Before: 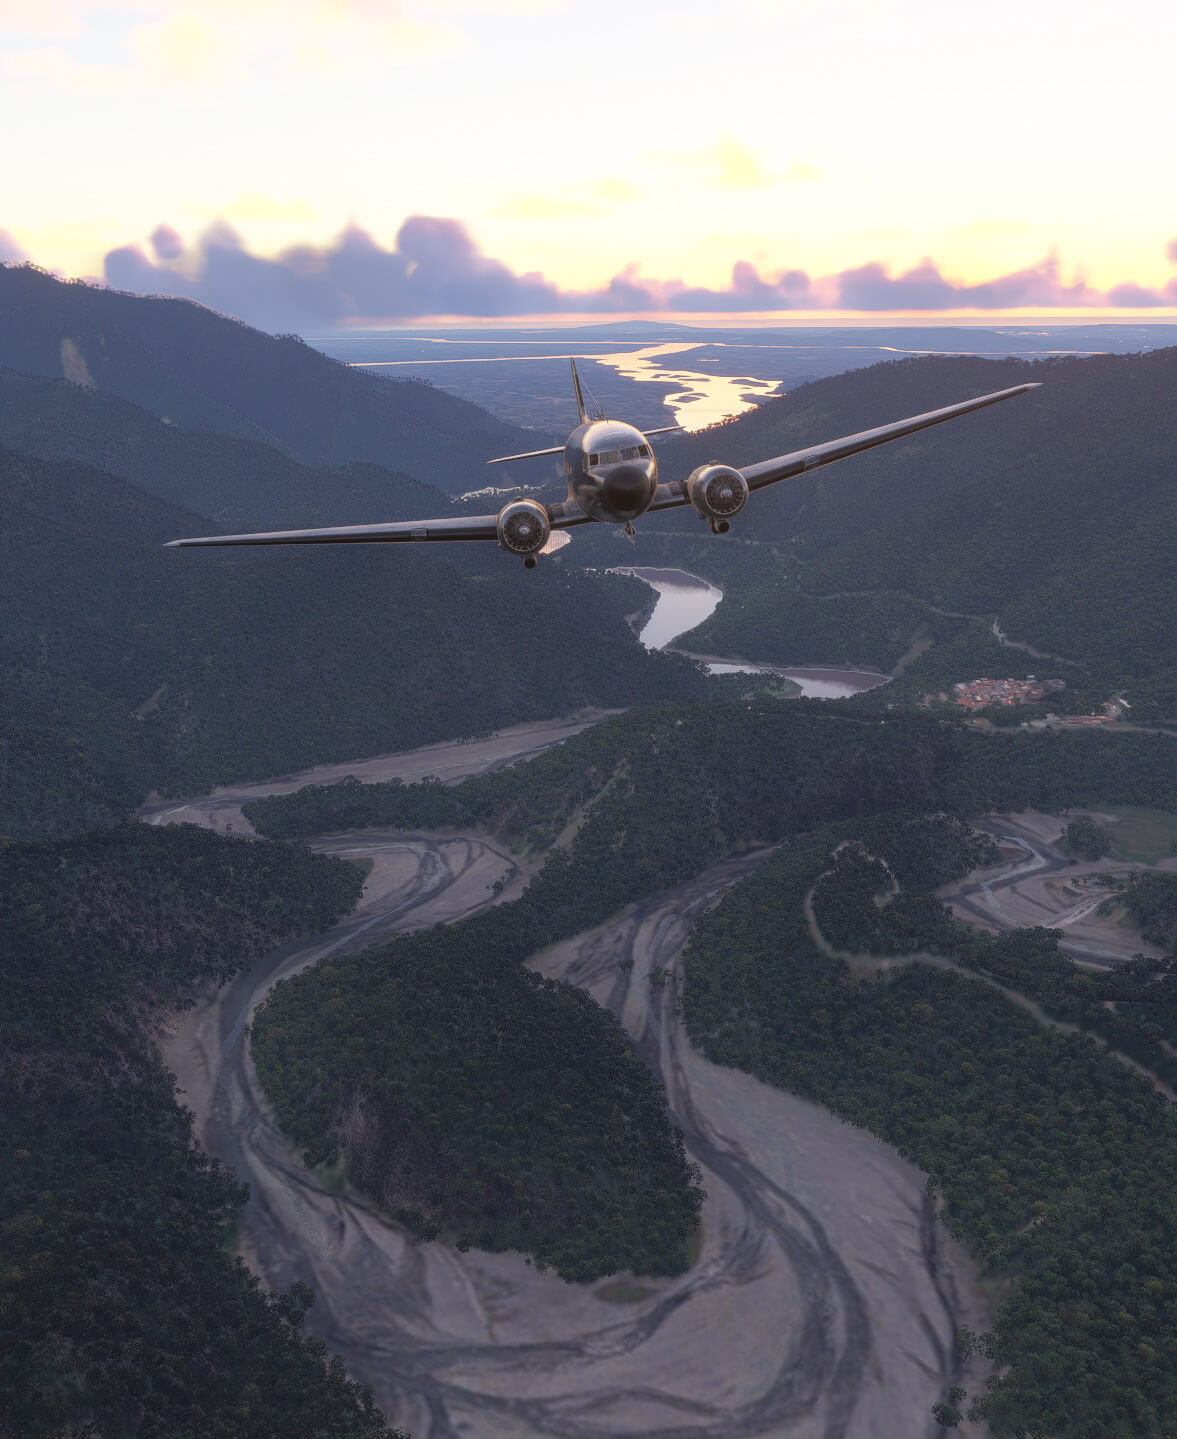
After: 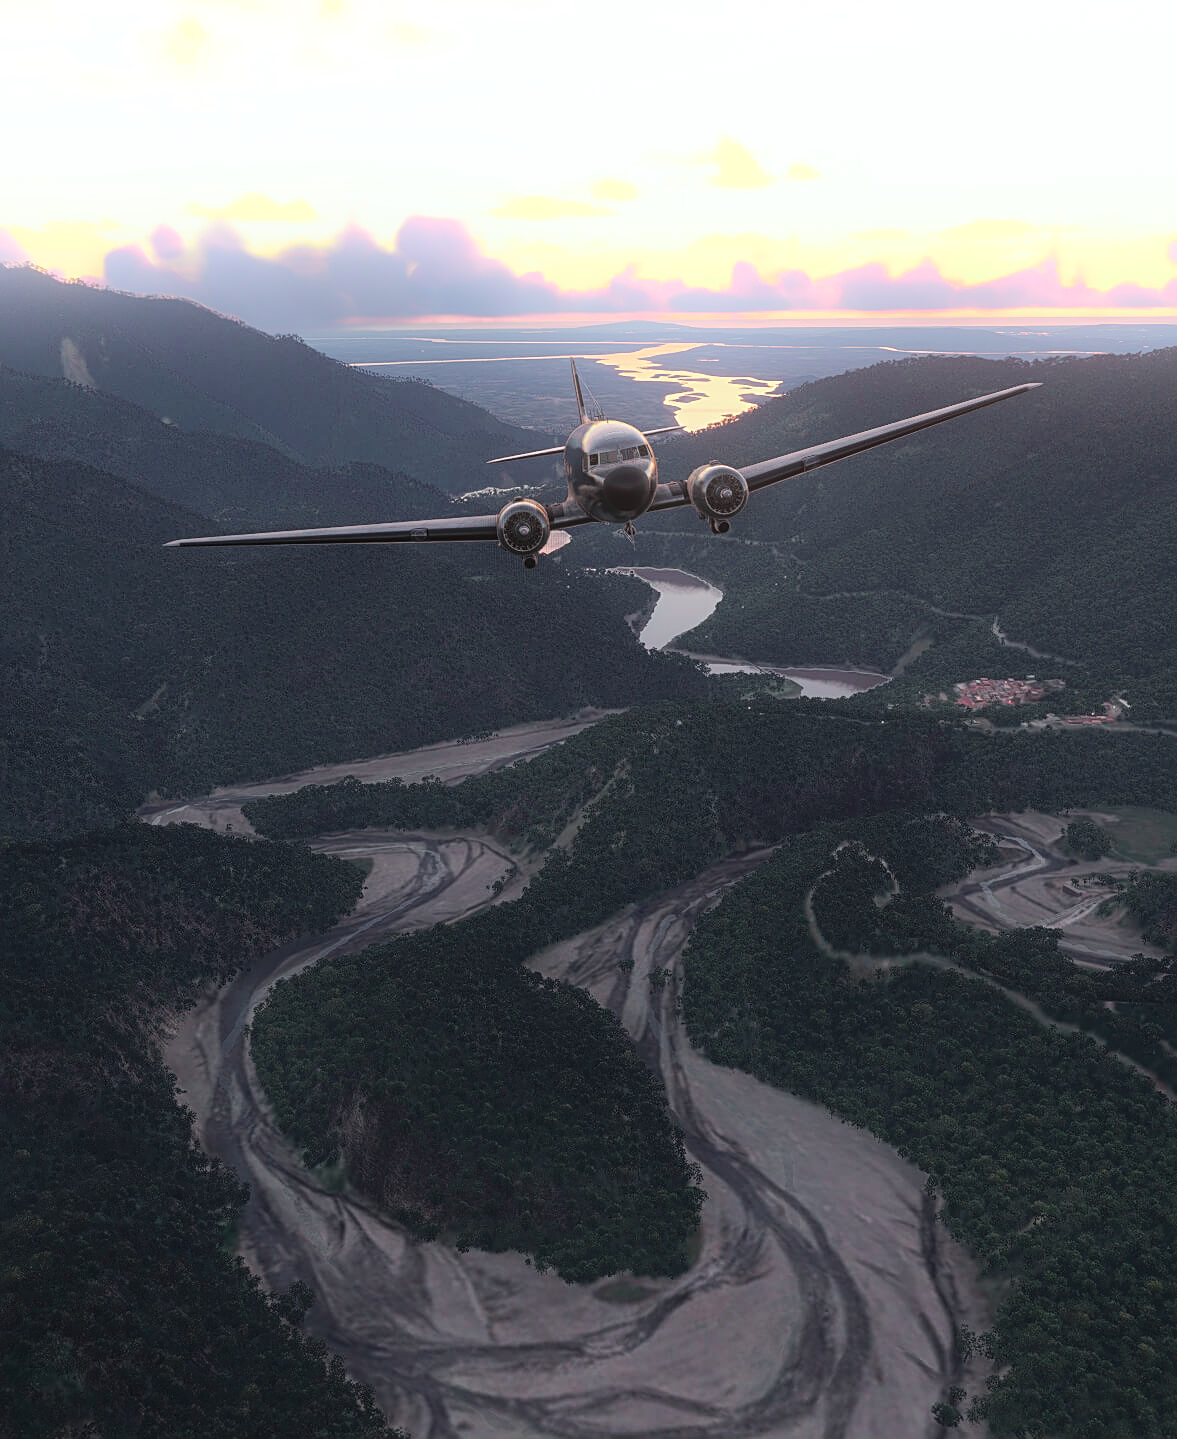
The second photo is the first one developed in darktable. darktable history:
base curve: curves: ch0 [(0, 0) (0.303, 0.277) (1, 1)]
sharpen: on, module defaults
bloom: size 16%, threshold 98%, strength 20%
tone curve: curves: ch0 [(0, 0.003) (0.211, 0.174) (0.482, 0.519) (0.843, 0.821) (0.992, 0.971)]; ch1 [(0, 0) (0.276, 0.206) (0.393, 0.364) (0.482, 0.477) (0.506, 0.5) (0.523, 0.523) (0.572, 0.592) (0.635, 0.665) (0.695, 0.759) (1, 1)]; ch2 [(0, 0) (0.438, 0.456) (0.498, 0.497) (0.536, 0.527) (0.562, 0.584) (0.619, 0.602) (0.698, 0.698) (1, 1)], color space Lab, independent channels, preserve colors none
